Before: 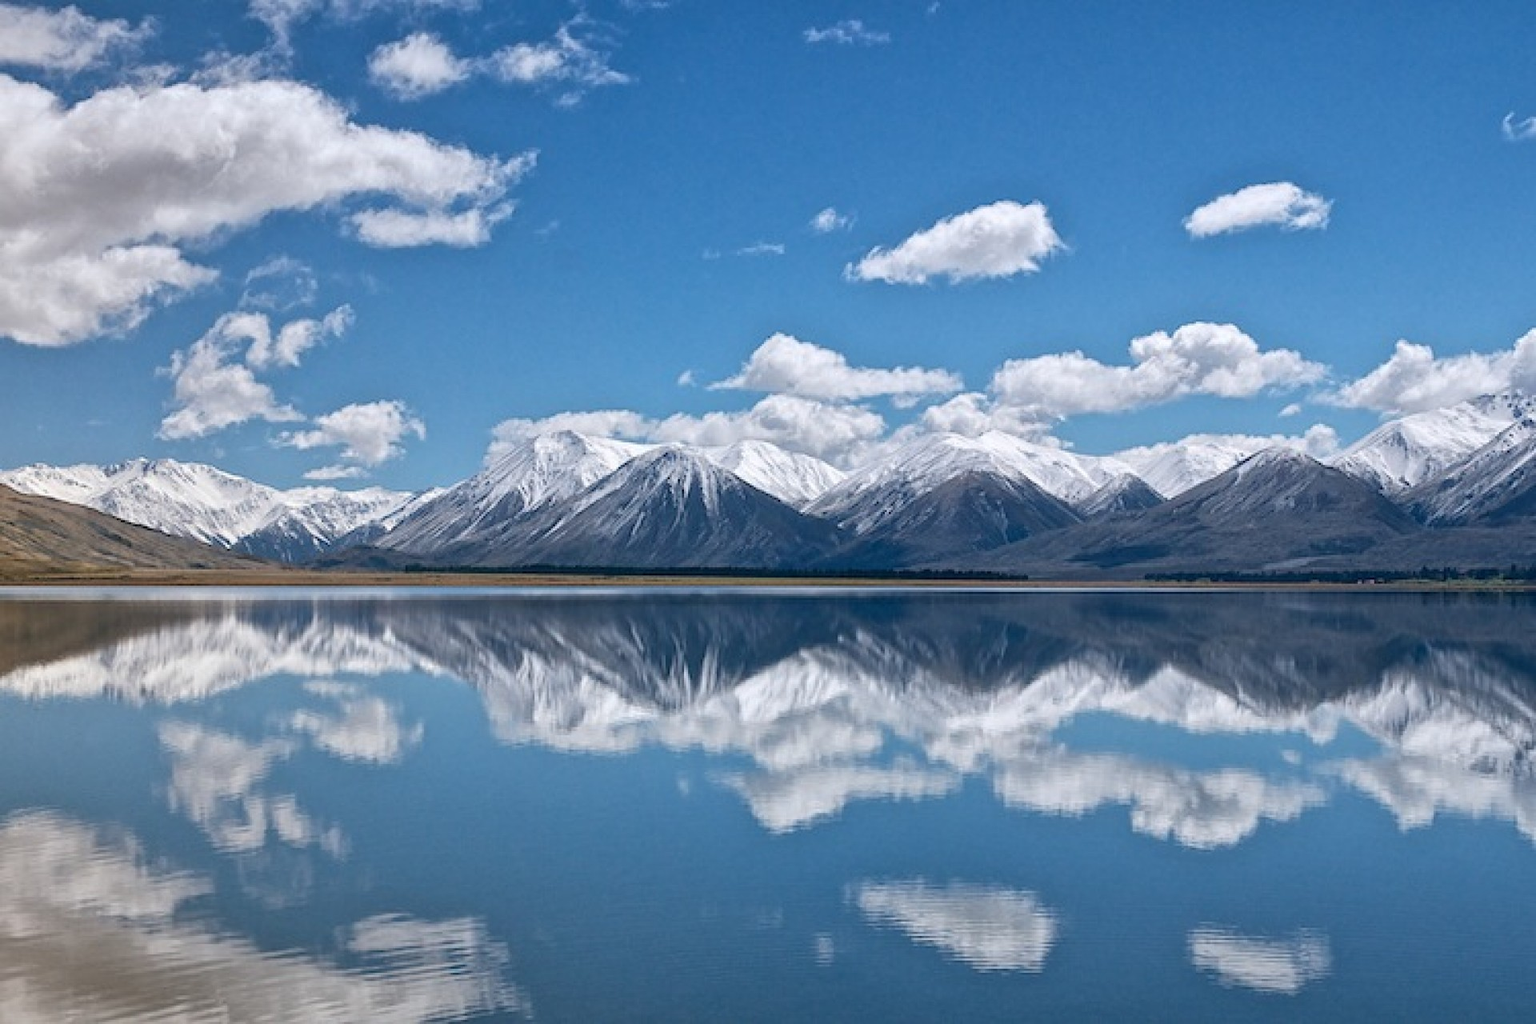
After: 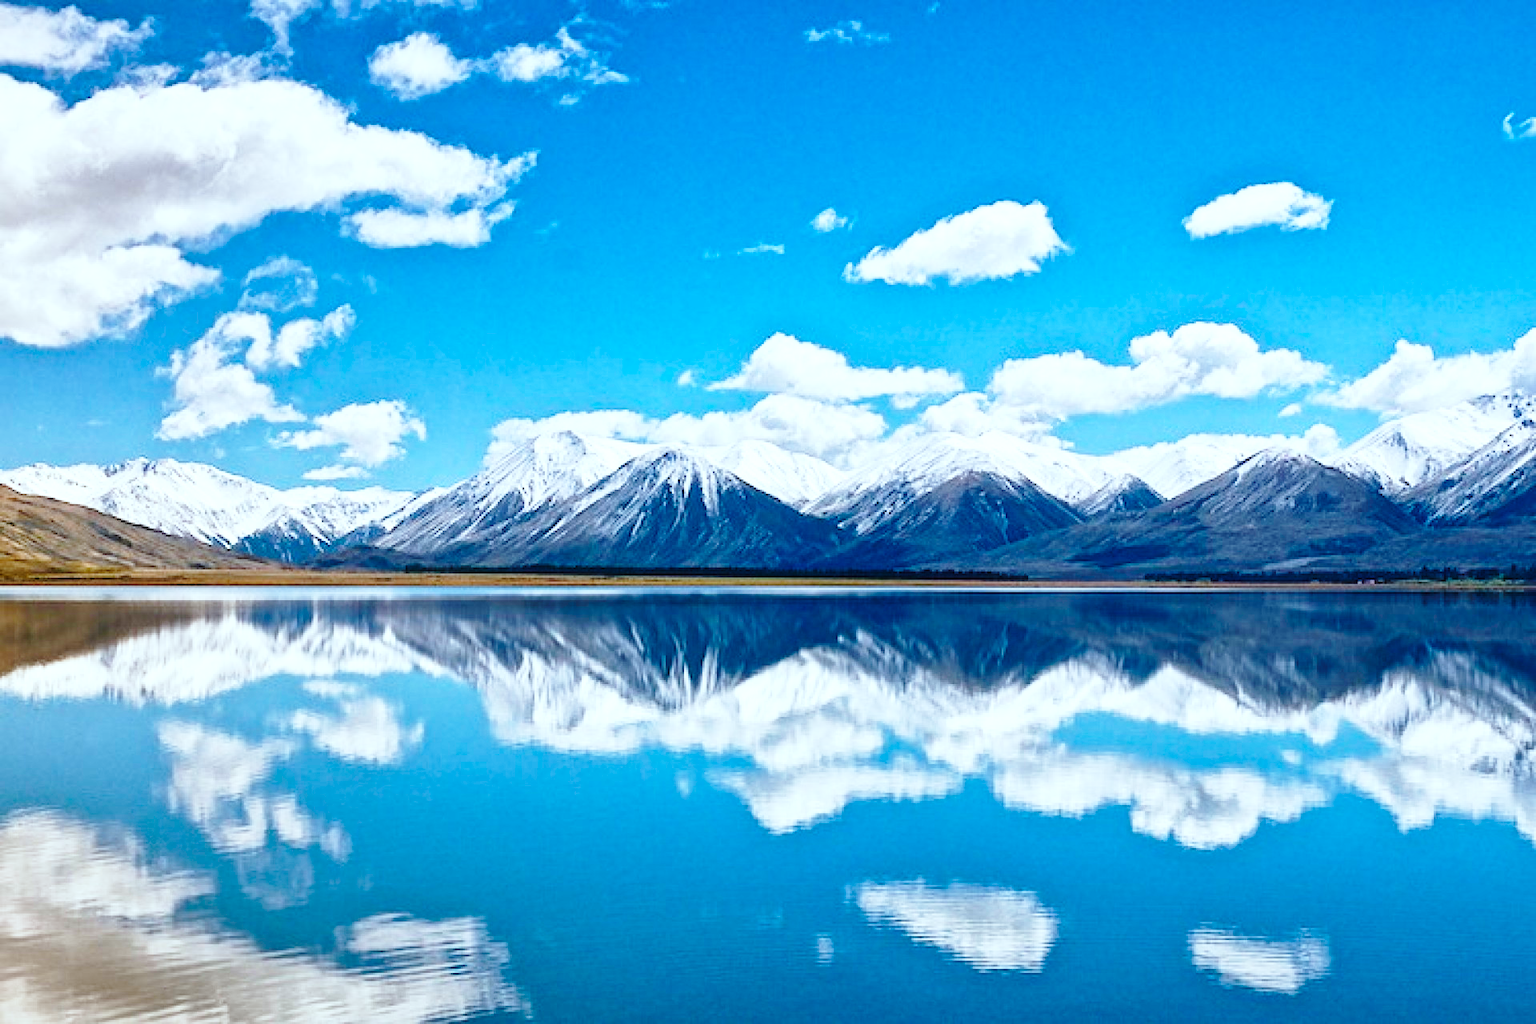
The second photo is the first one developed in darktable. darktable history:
color balance rgb: linear chroma grading › global chroma 16.62%, perceptual saturation grading › highlights -8.63%, perceptual saturation grading › mid-tones 18.66%, perceptual saturation grading › shadows 28.49%, perceptual brilliance grading › highlights 14.22%, perceptual brilliance grading › shadows -18.96%, global vibrance 27.71%
base curve: curves: ch0 [(0, 0) (0.028, 0.03) (0.121, 0.232) (0.46, 0.748) (0.859, 0.968) (1, 1)], preserve colors none
color correction: highlights a* -4.98, highlights b* -3.76, shadows a* 3.83, shadows b* 4.08
